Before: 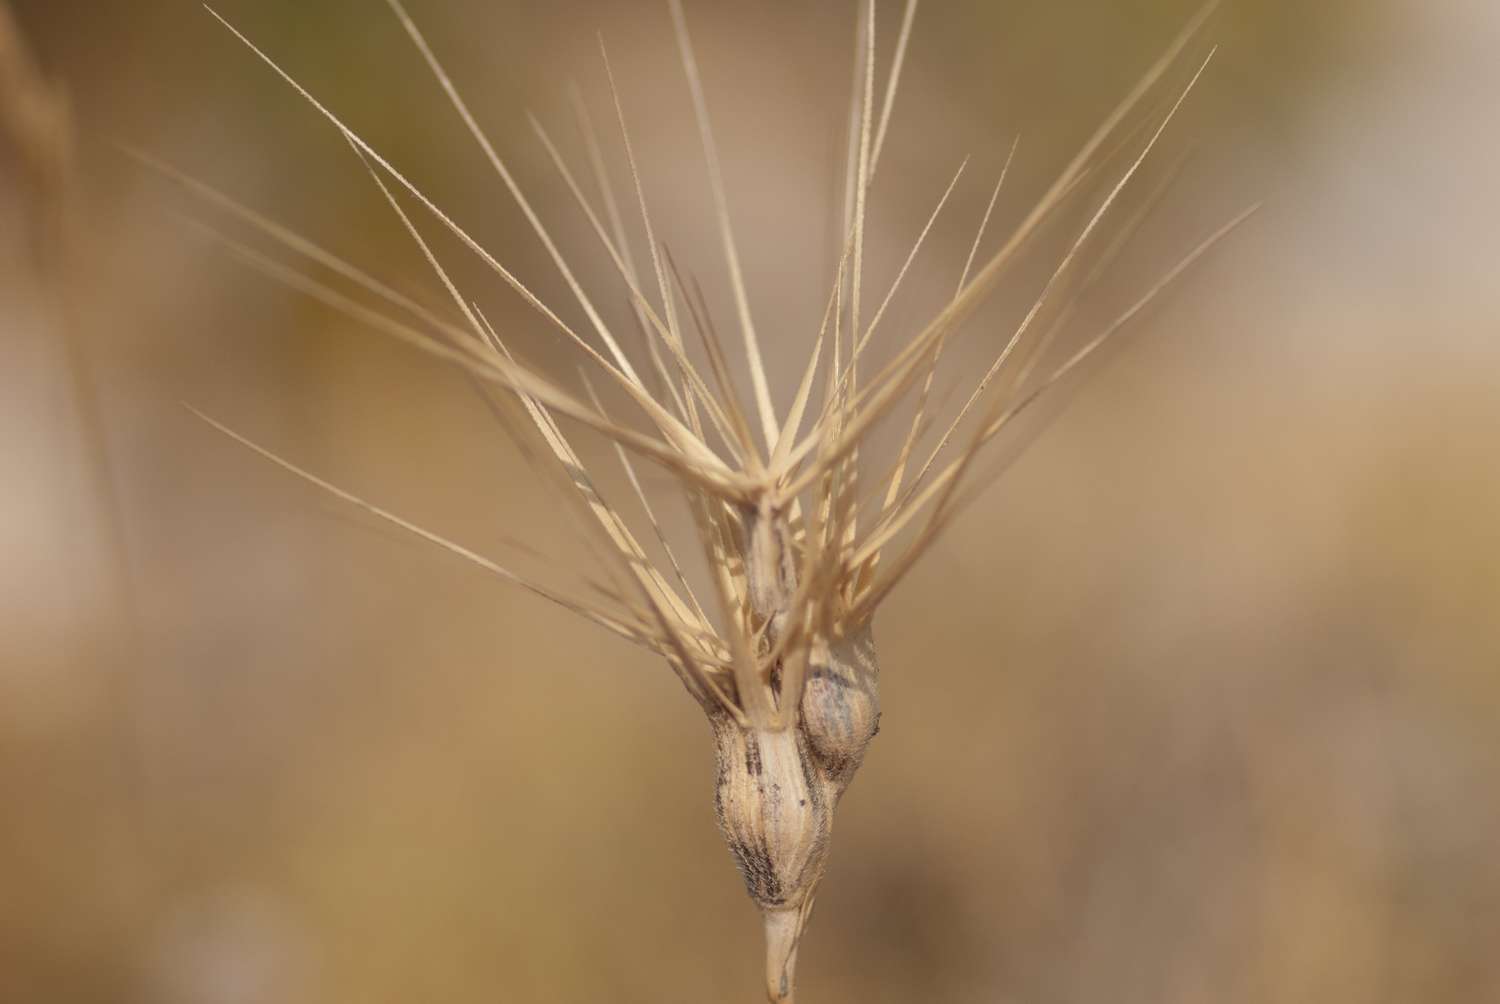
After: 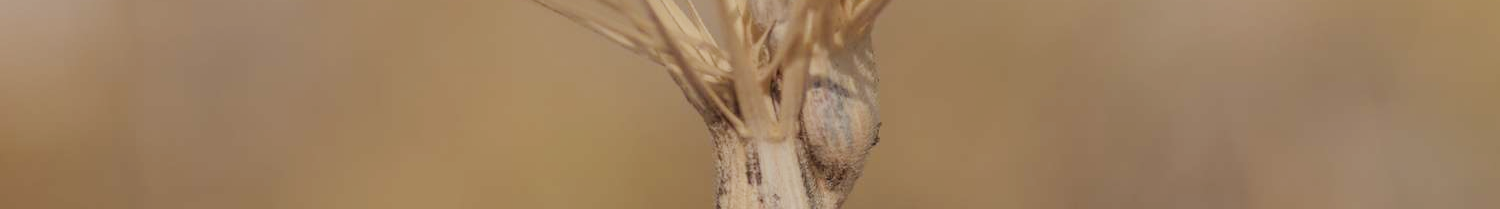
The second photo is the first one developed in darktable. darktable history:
crop and rotate: top 58.818%, bottom 20.308%
filmic rgb: black relative exposure -7.65 EV, white relative exposure 4.56 EV, hardness 3.61
